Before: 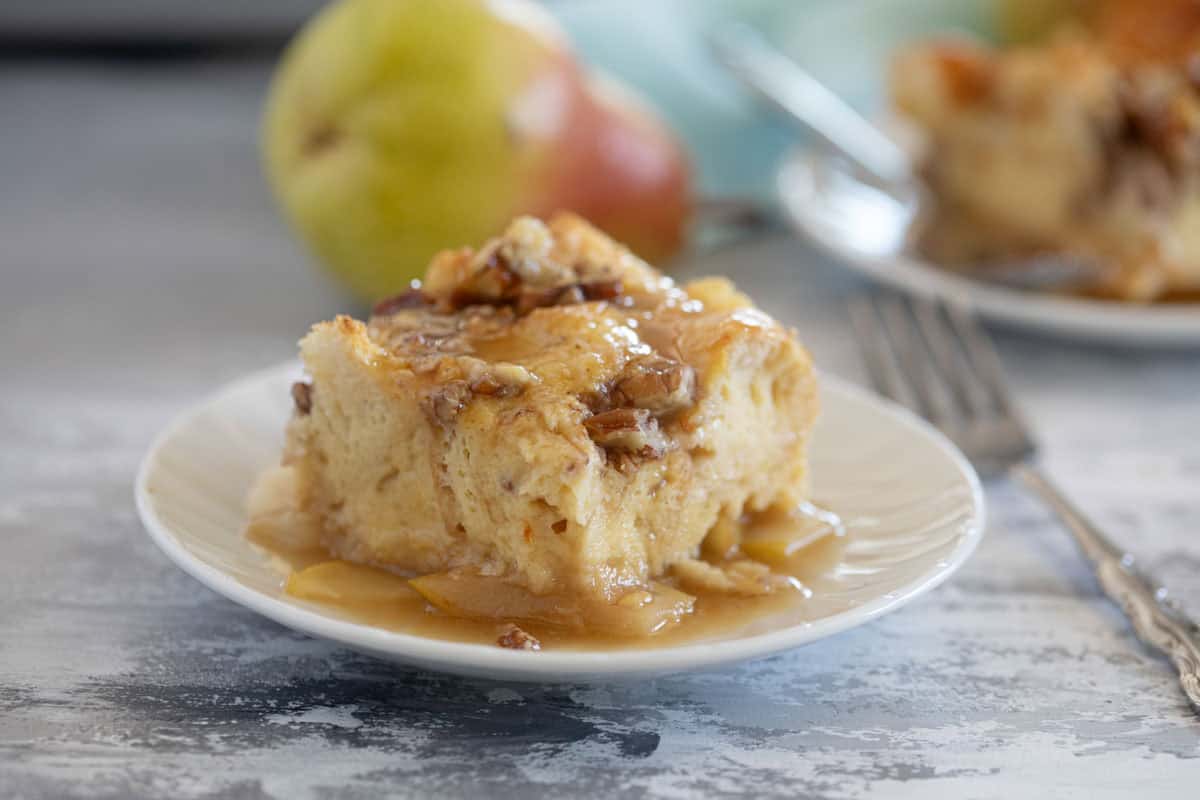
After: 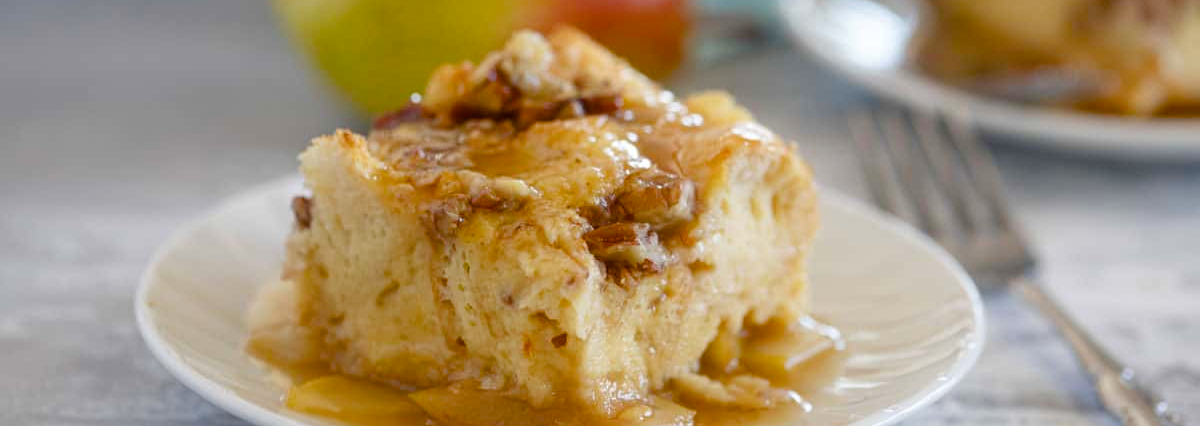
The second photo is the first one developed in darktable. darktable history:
color balance rgb: perceptual saturation grading › global saturation 27.148%, perceptual saturation grading › highlights -28.723%, perceptual saturation grading › mid-tones 15.672%, perceptual saturation grading › shadows 33.979%, global vibrance 2.739%
crop and rotate: top 23.286%, bottom 23.374%
